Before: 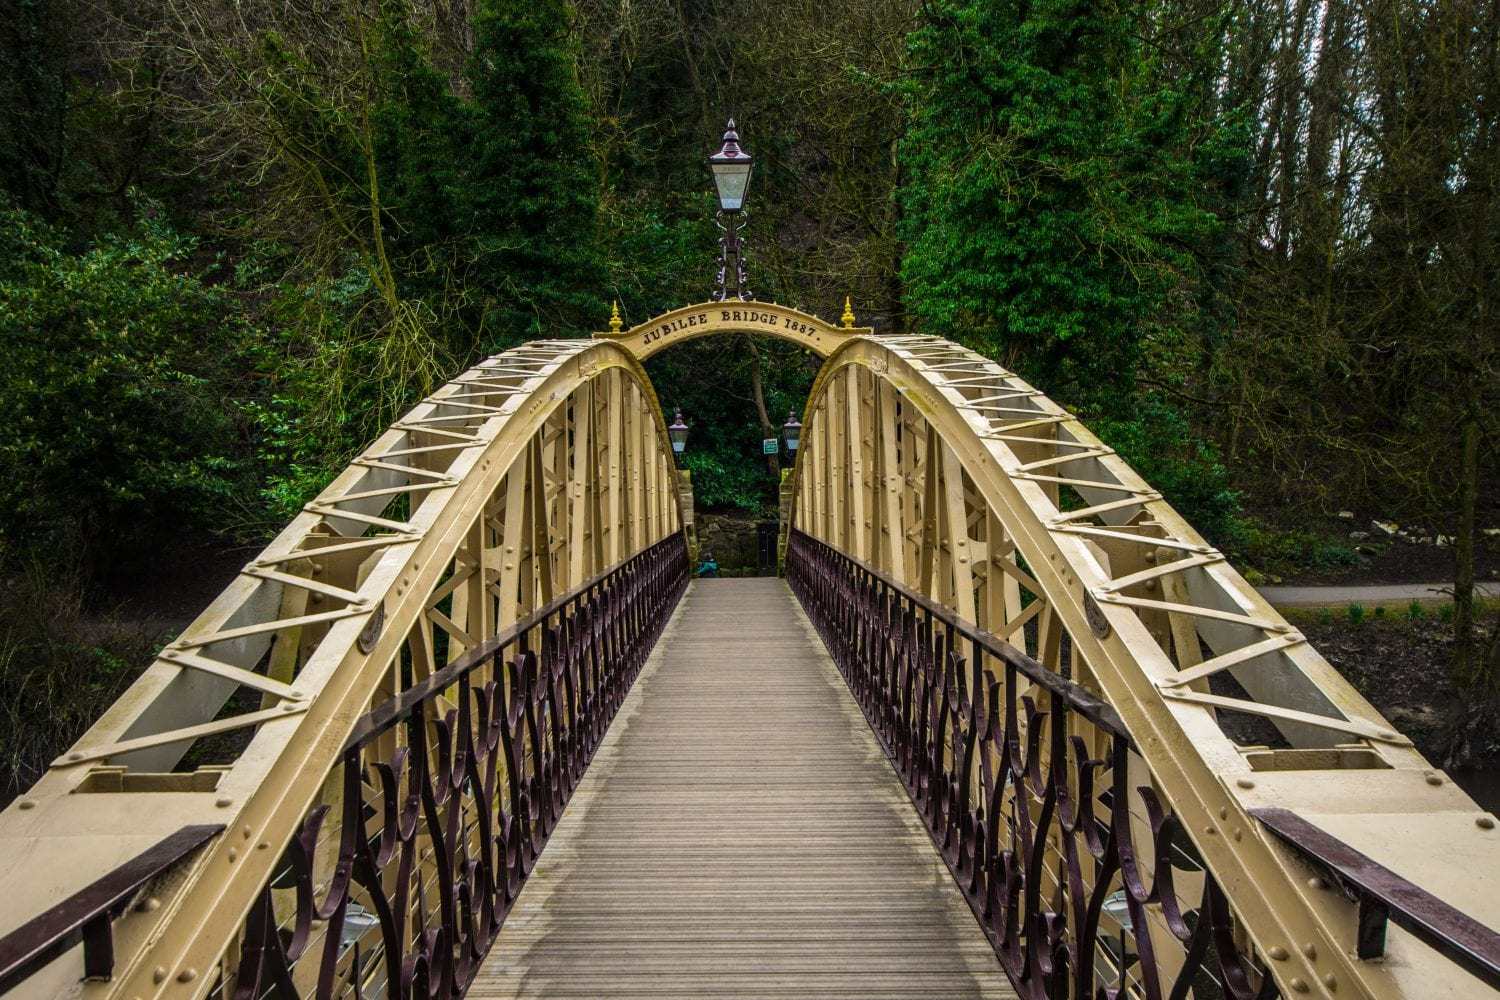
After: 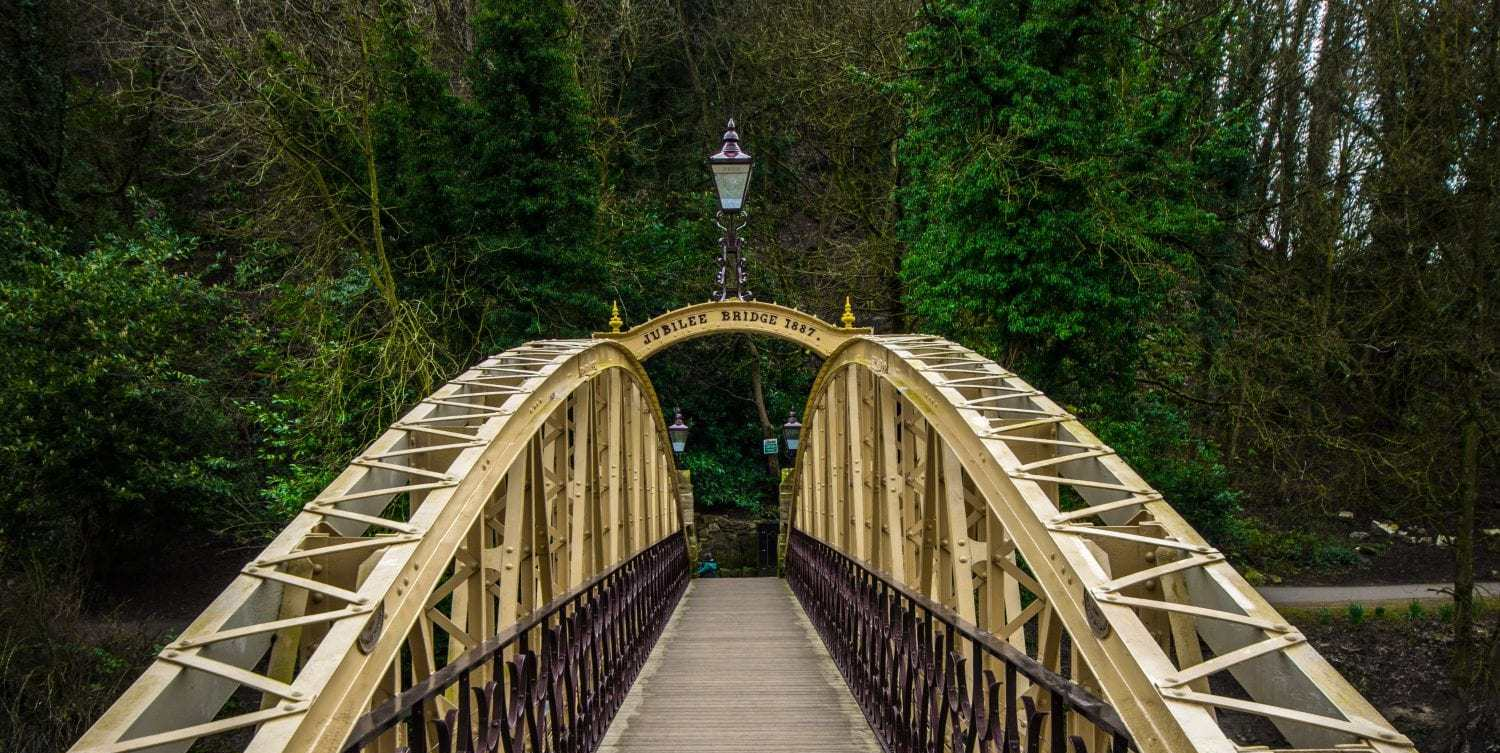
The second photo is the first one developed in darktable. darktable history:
crop: bottom 24.627%
